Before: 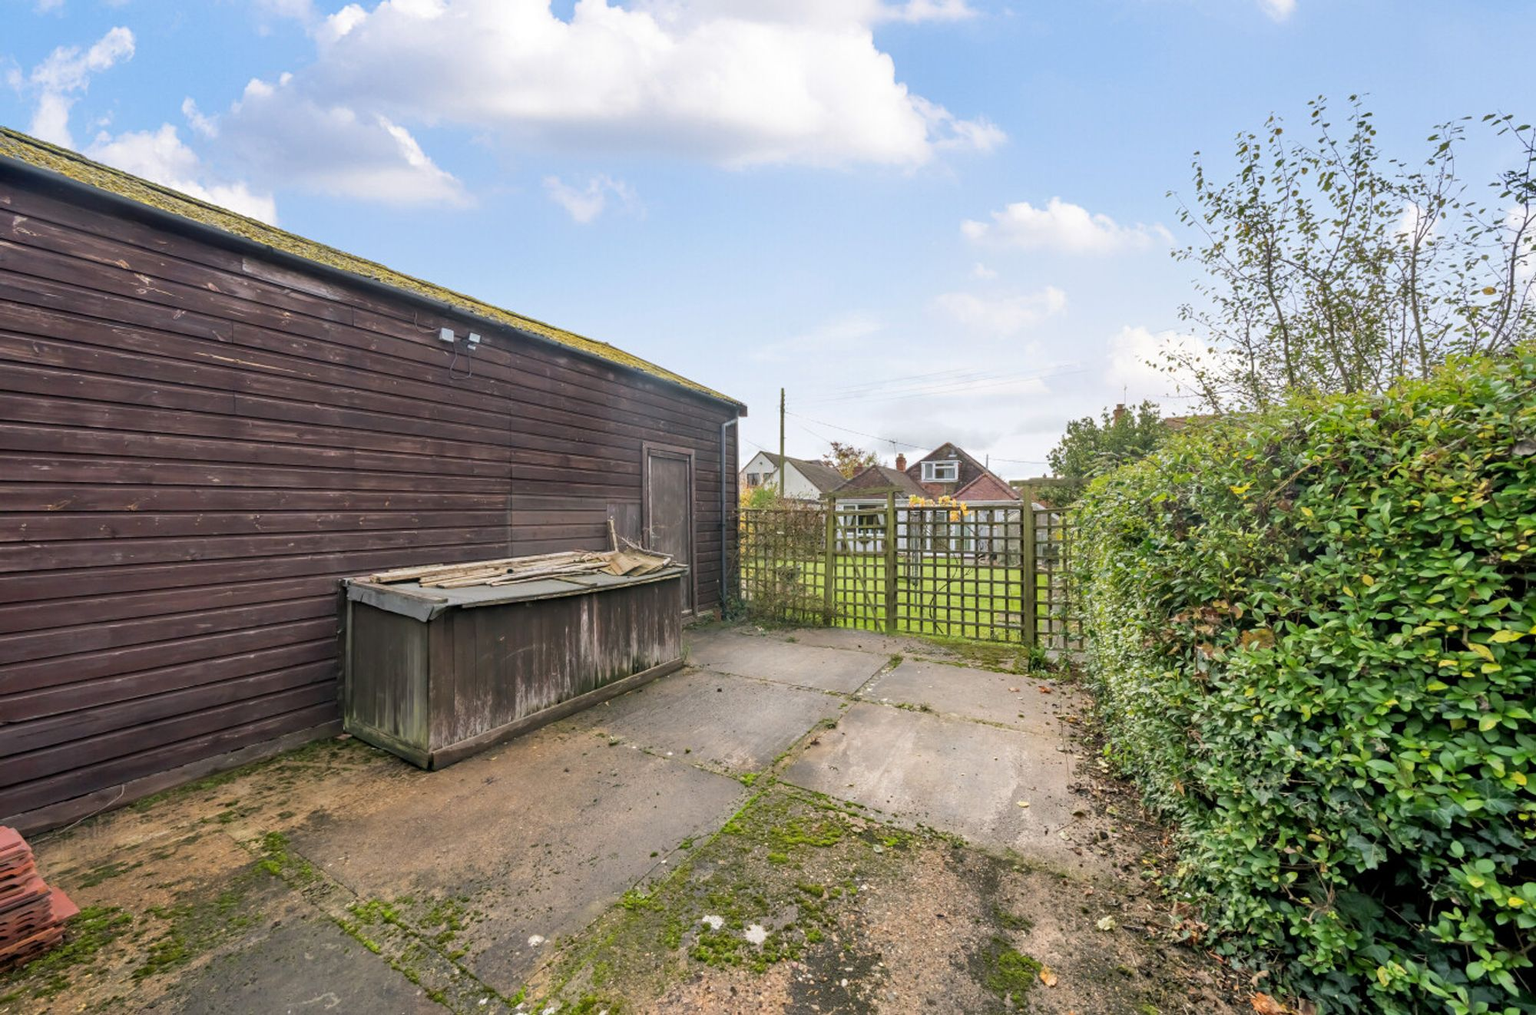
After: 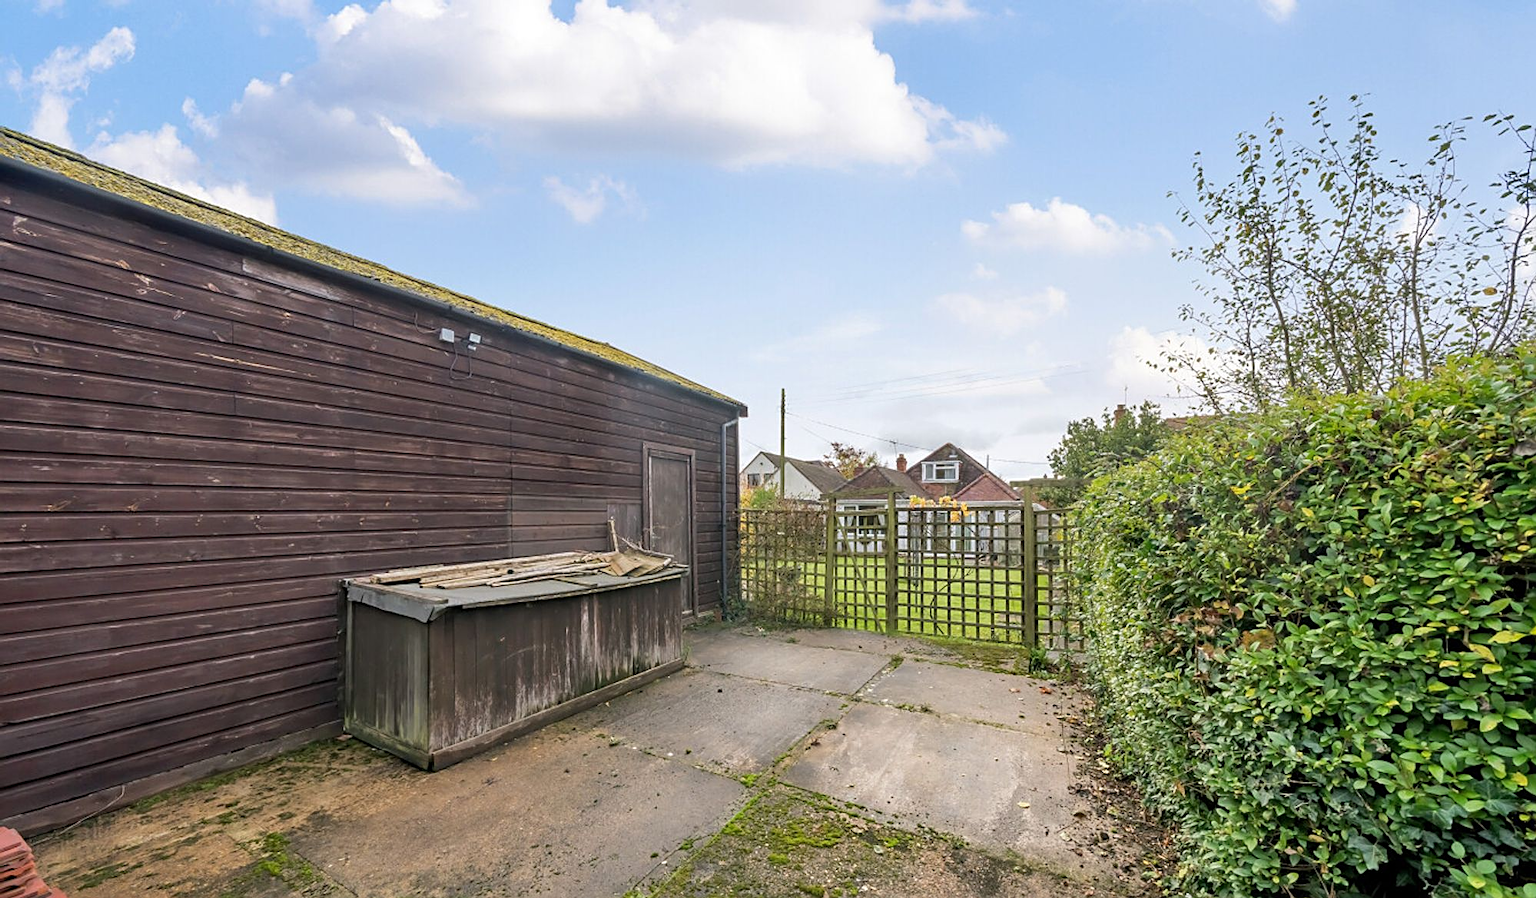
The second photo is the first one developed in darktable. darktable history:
sharpen: on, module defaults
crop and rotate: top 0%, bottom 11.571%
color calibration: illuminant same as pipeline (D50), adaptation none (bypass), x 0.332, y 0.333, temperature 5003.16 K
